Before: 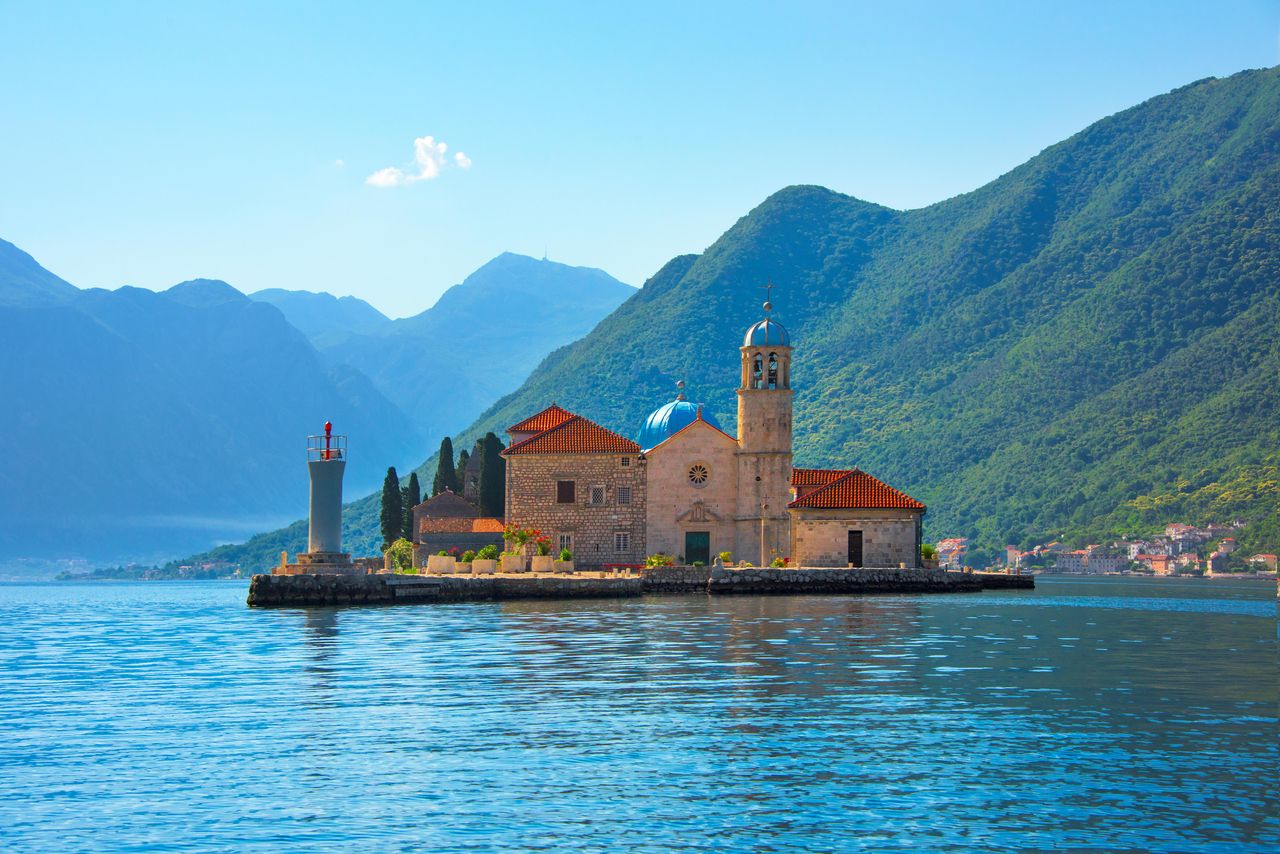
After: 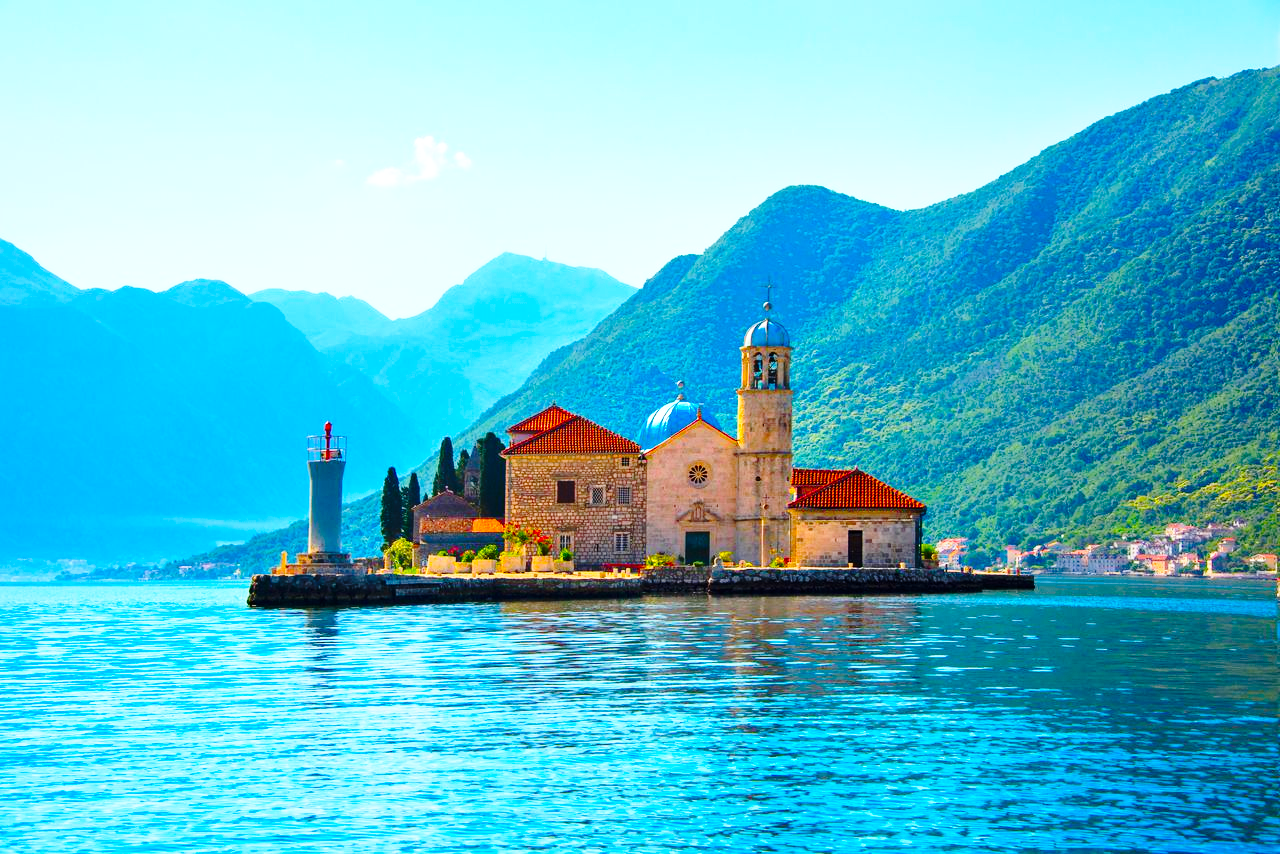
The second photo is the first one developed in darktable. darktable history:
color balance rgb: perceptual saturation grading › global saturation 20%, global vibrance 20%
base curve: curves: ch0 [(0, 0) (0.036, 0.037) (0.121, 0.228) (0.46, 0.76) (0.859, 0.983) (1, 1)], preserve colors none
contrast brightness saturation: contrast 0.13, brightness -0.05, saturation 0.16
